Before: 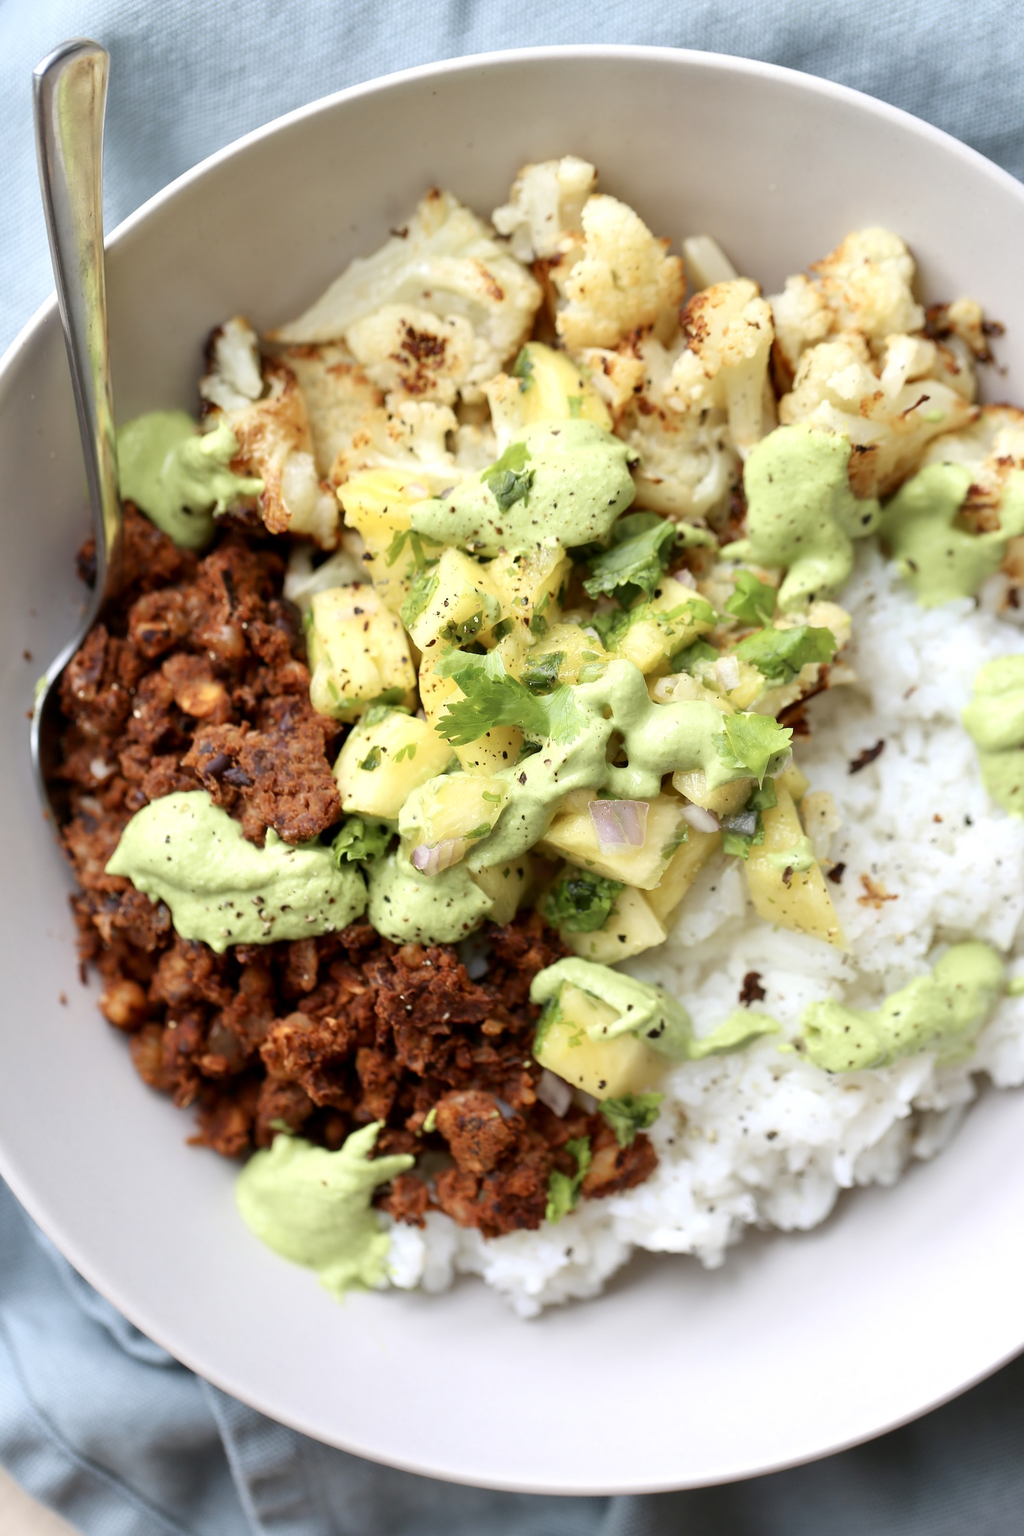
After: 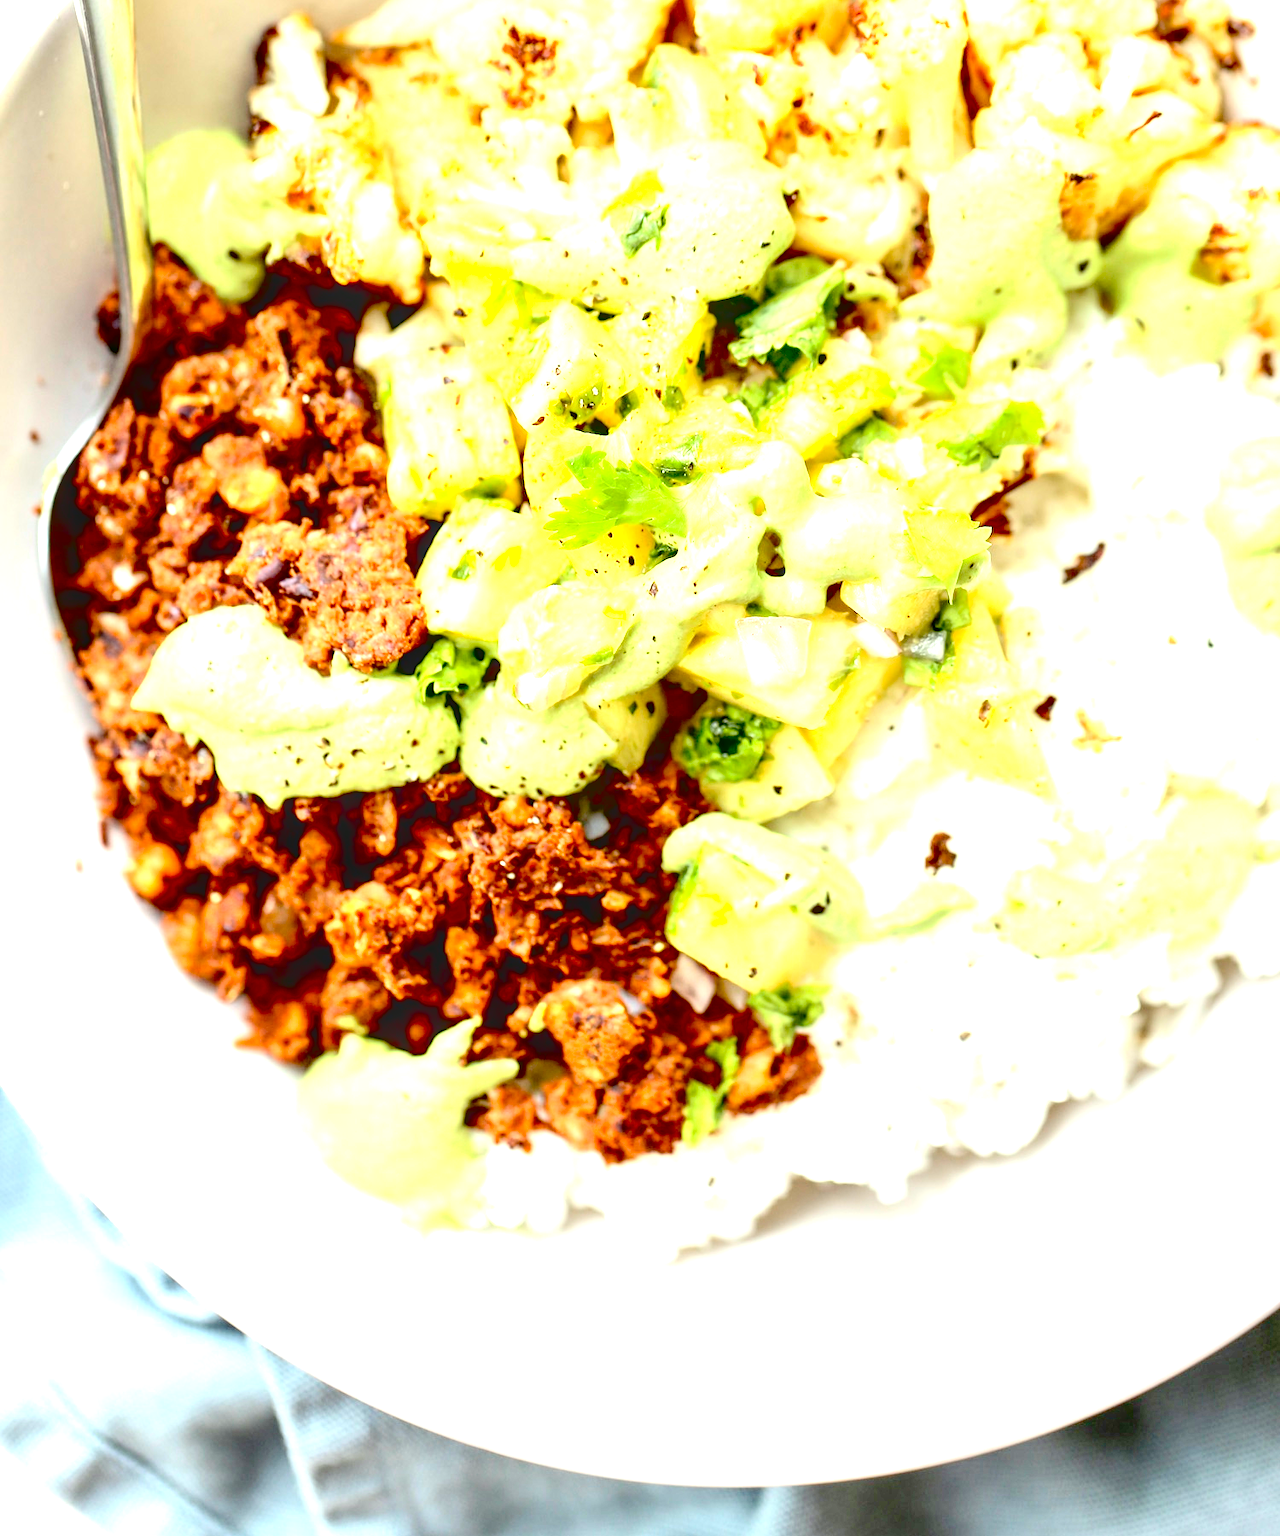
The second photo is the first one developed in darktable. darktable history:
exposure: black level correction 0.014, exposure 1.791 EV, compensate highlight preservation false
crop and rotate: top 19.958%
color correction: highlights a* -4.75, highlights b* 5.05, saturation 0.956
local contrast: on, module defaults
tone curve: curves: ch0 [(0, 0) (0.004, 0.001) (0.133, 0.112) (0.325, 0.362) (0.832, 0.893) (1, 1)], color space Lab, independent channels, preserve colors none
